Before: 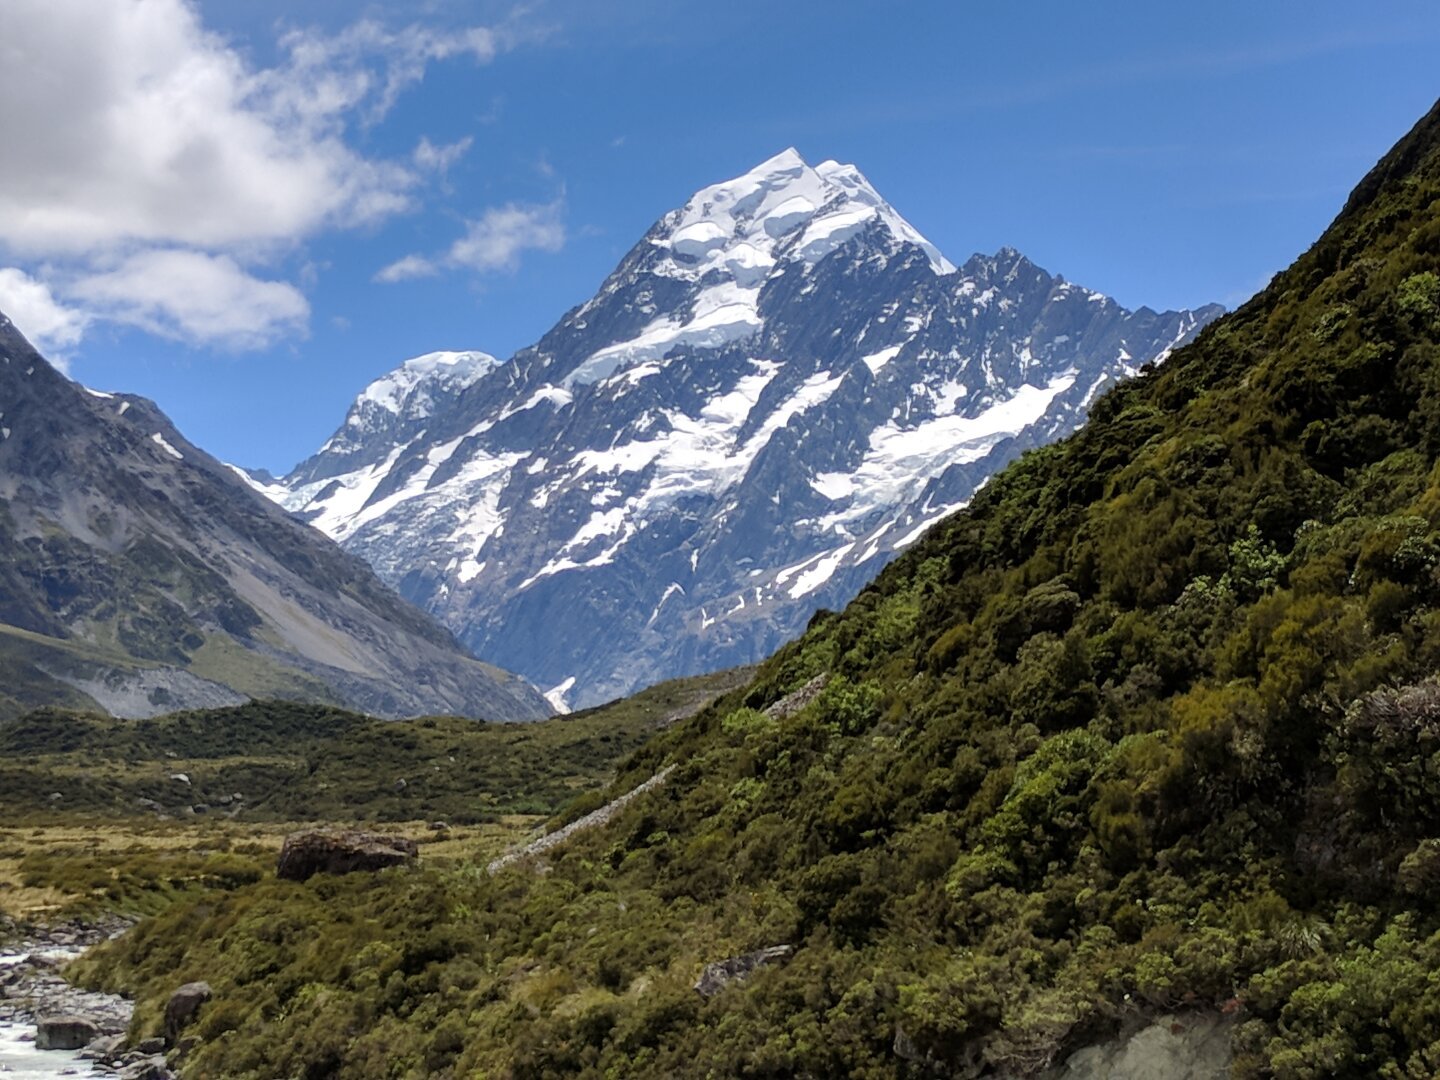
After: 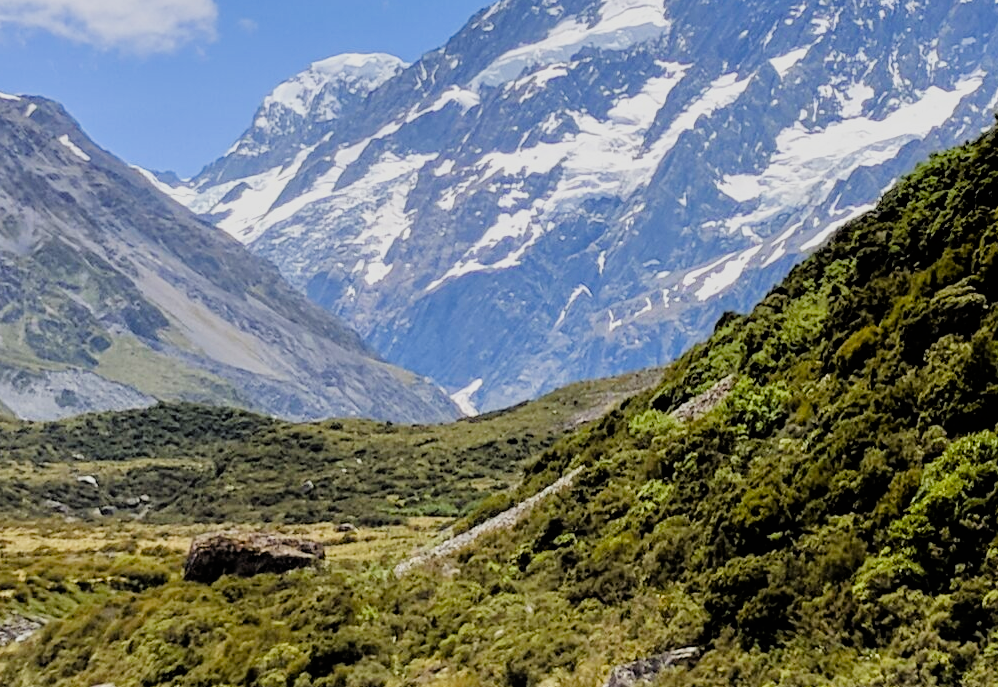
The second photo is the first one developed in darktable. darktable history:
color balance rgb: perceptual saturation grading › global saturation 20%, perceptual saturation grading › highlights -25%, perceptual saturation grading › shadows 25%
crop: left 6.488%, top 27.668%, right 24.183%, bottom 8.656%
filmic rgb: black relative exposure -5 EV, hardness 2.88, contrast 1.4, highlights saturation mix -30%
tone equalizer: -7 EV 0.15 EV, -6 EV 0.6 EV, -5 EV 1.15 EV, -4 EV 1.33 EV, -3 EV 1.15 EV, -2 EV 0.6 EV, -1 EV 0.15 EV, mask exposure compensation -0.5 EV
contrast equalizer: y [[0.439, 0.44, 0.442, 0.457, 0.493, 0.498], [0.5 ×6], [0.5 ×6], [0 ×6], [0 ×6]]
